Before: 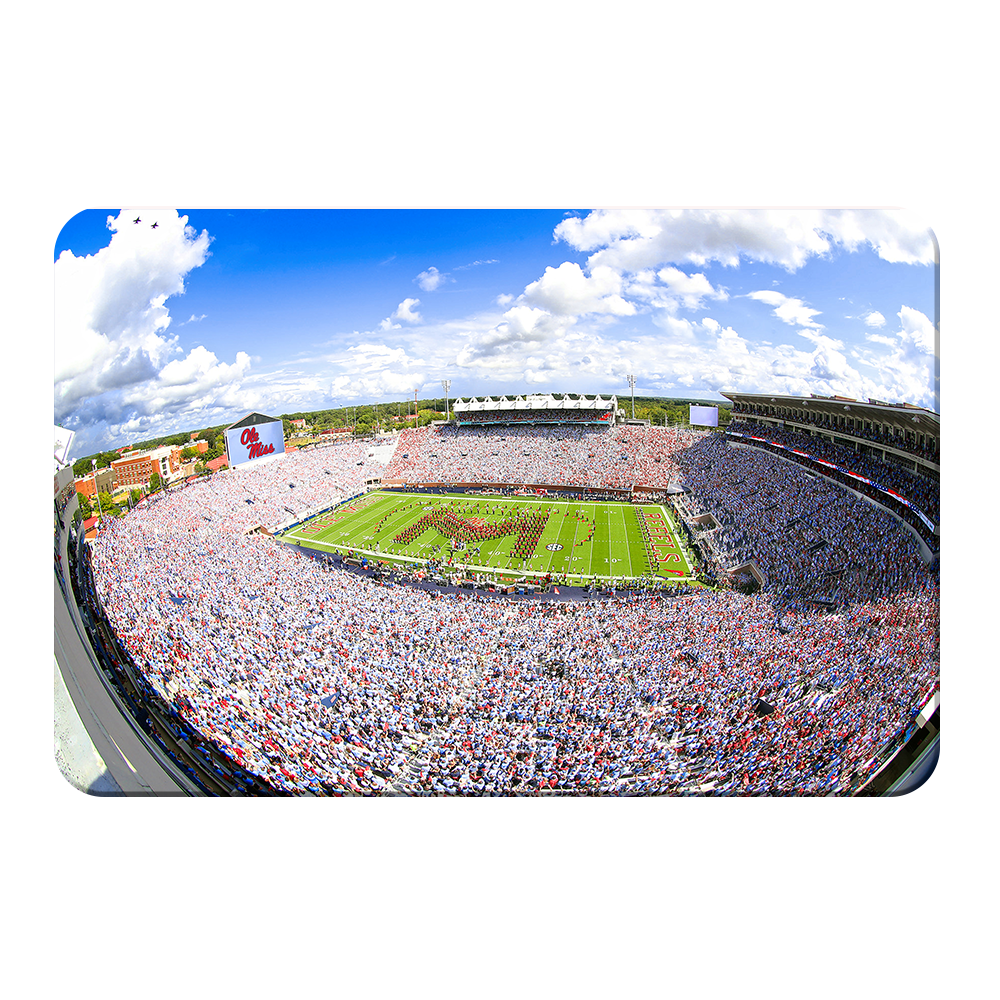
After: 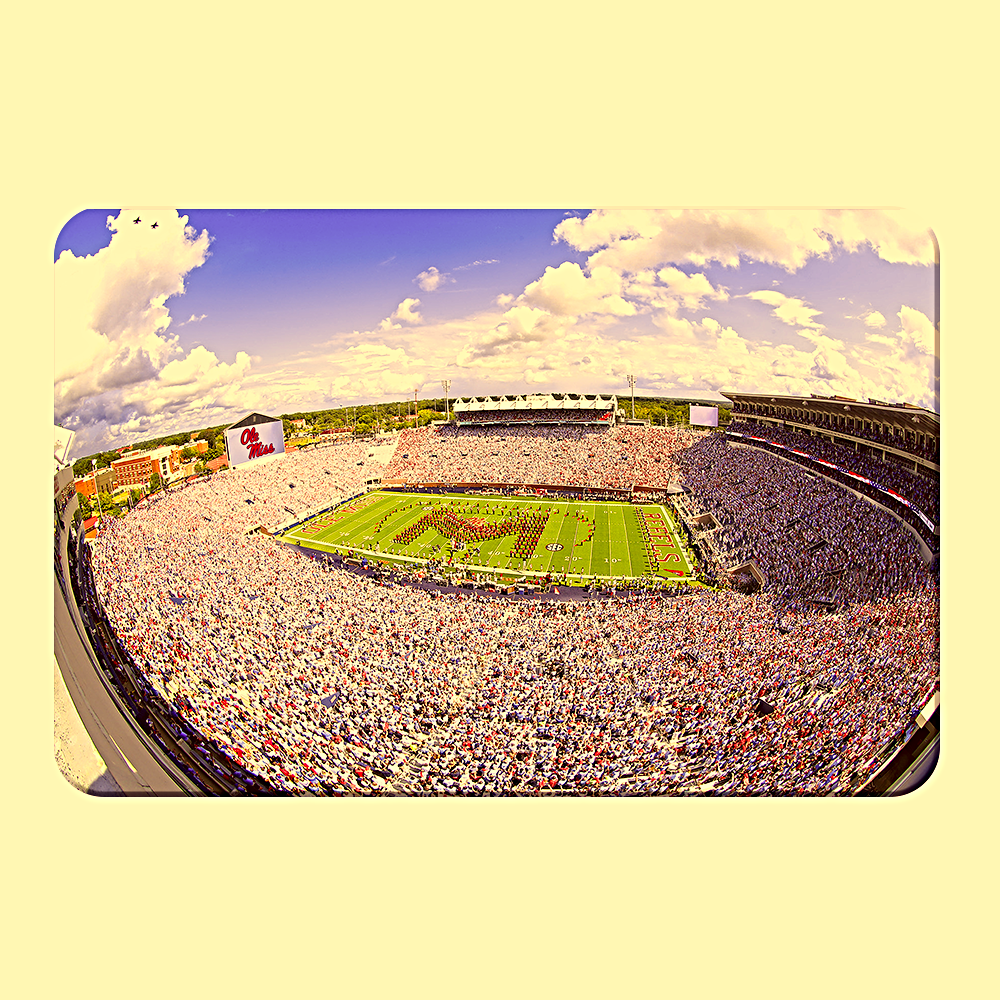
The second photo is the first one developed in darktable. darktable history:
color correction: highlights a* 10.12, highlights b* 39.04, shadows a* 14.62, shadows b* 3.37
sharpen: radius 4
